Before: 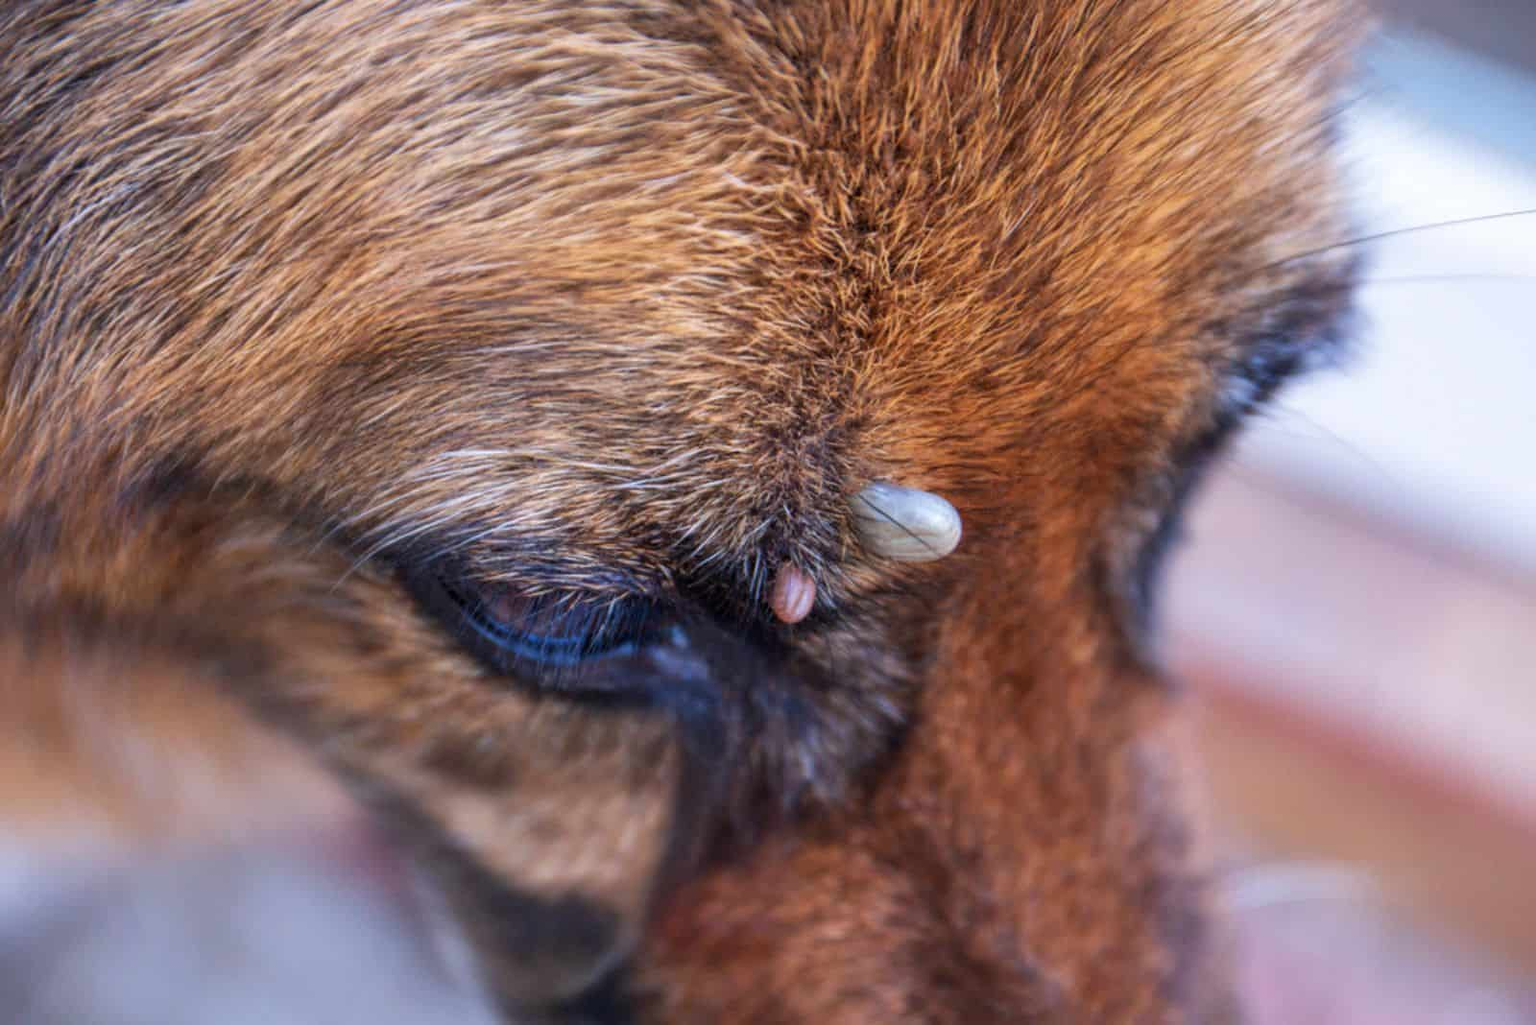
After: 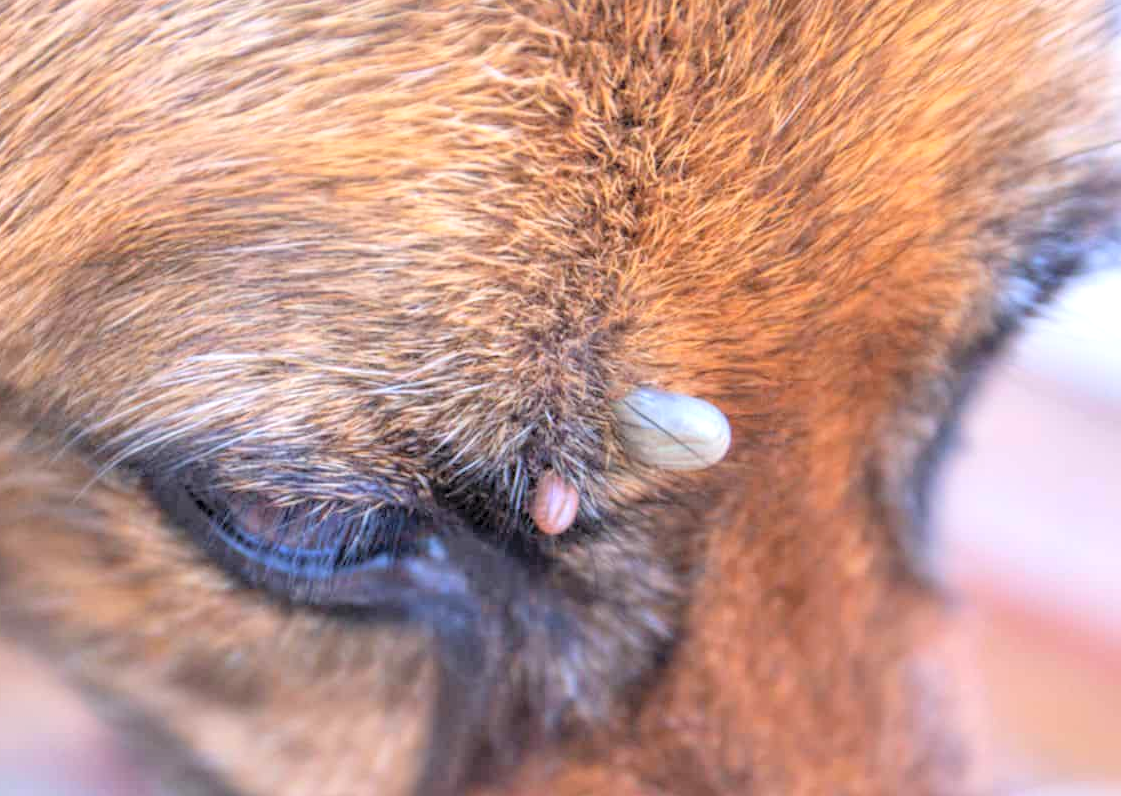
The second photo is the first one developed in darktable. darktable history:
exposure: black level correction 0.001, exposure 0.5 EV, compensate highlight preservation false
crop and rotate: left 16.969%, top 10.78%, right 12.939%, bottom 14.634%
contrast brightness saturation: brightness 0.28
